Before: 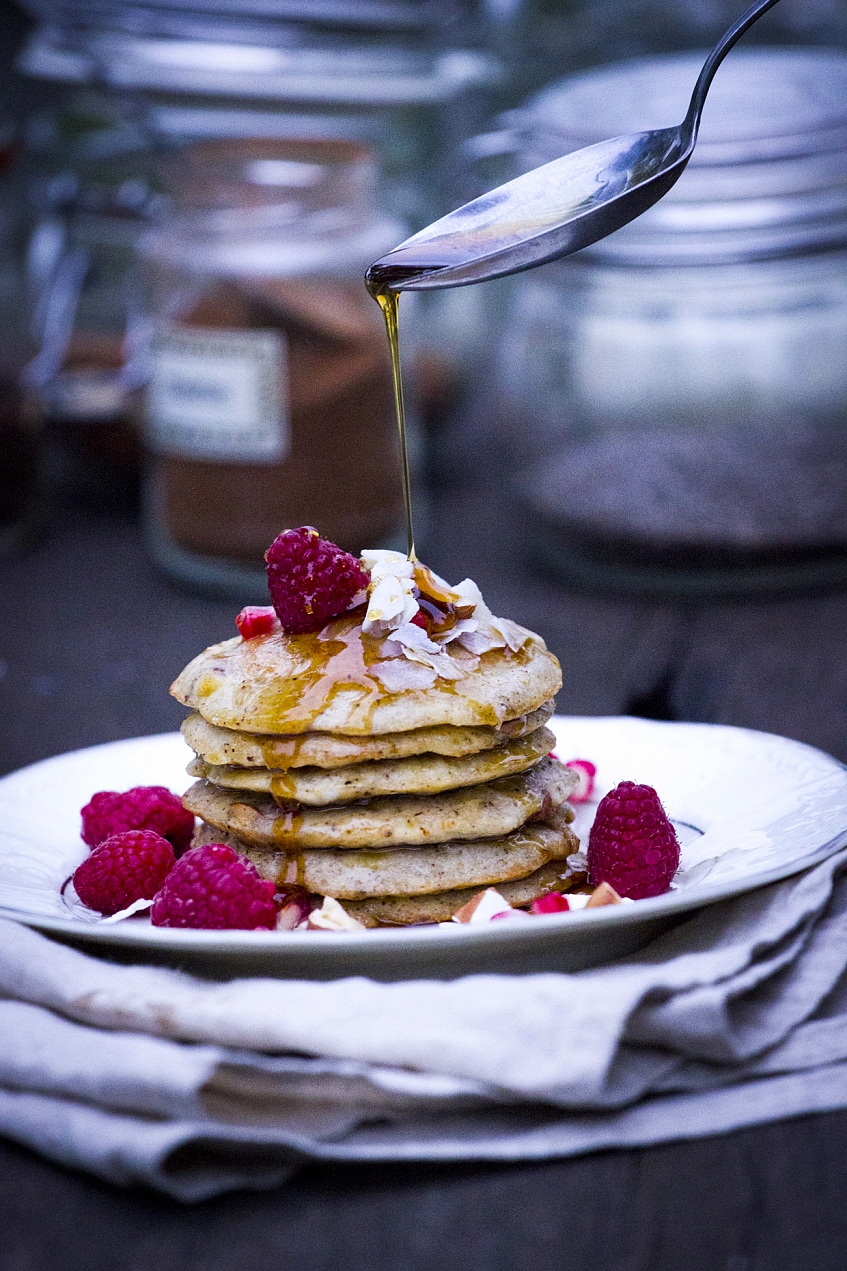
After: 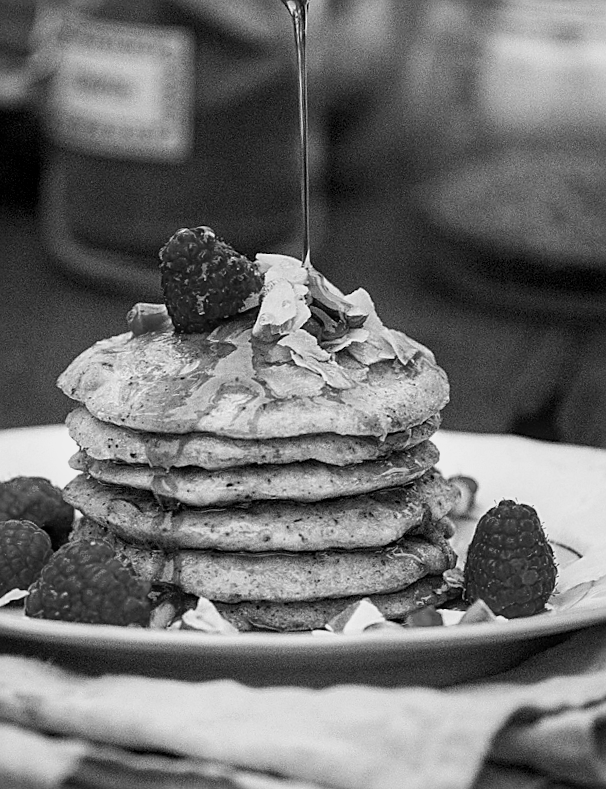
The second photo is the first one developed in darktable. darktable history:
sharpen: on, module defaults
velvia: strength 21.76%
exposure: compensate highlight preservation false
monochrome: a -71.75, b 75.82
crop and rotate: angle -3.37°, left 9.79%, top 20.73%, right 12.42%, bottom 11.82%
shadows and highlights: shadows 12, white point adjustment 1.2, soften with gaussian
local contrast: on, module defaults
